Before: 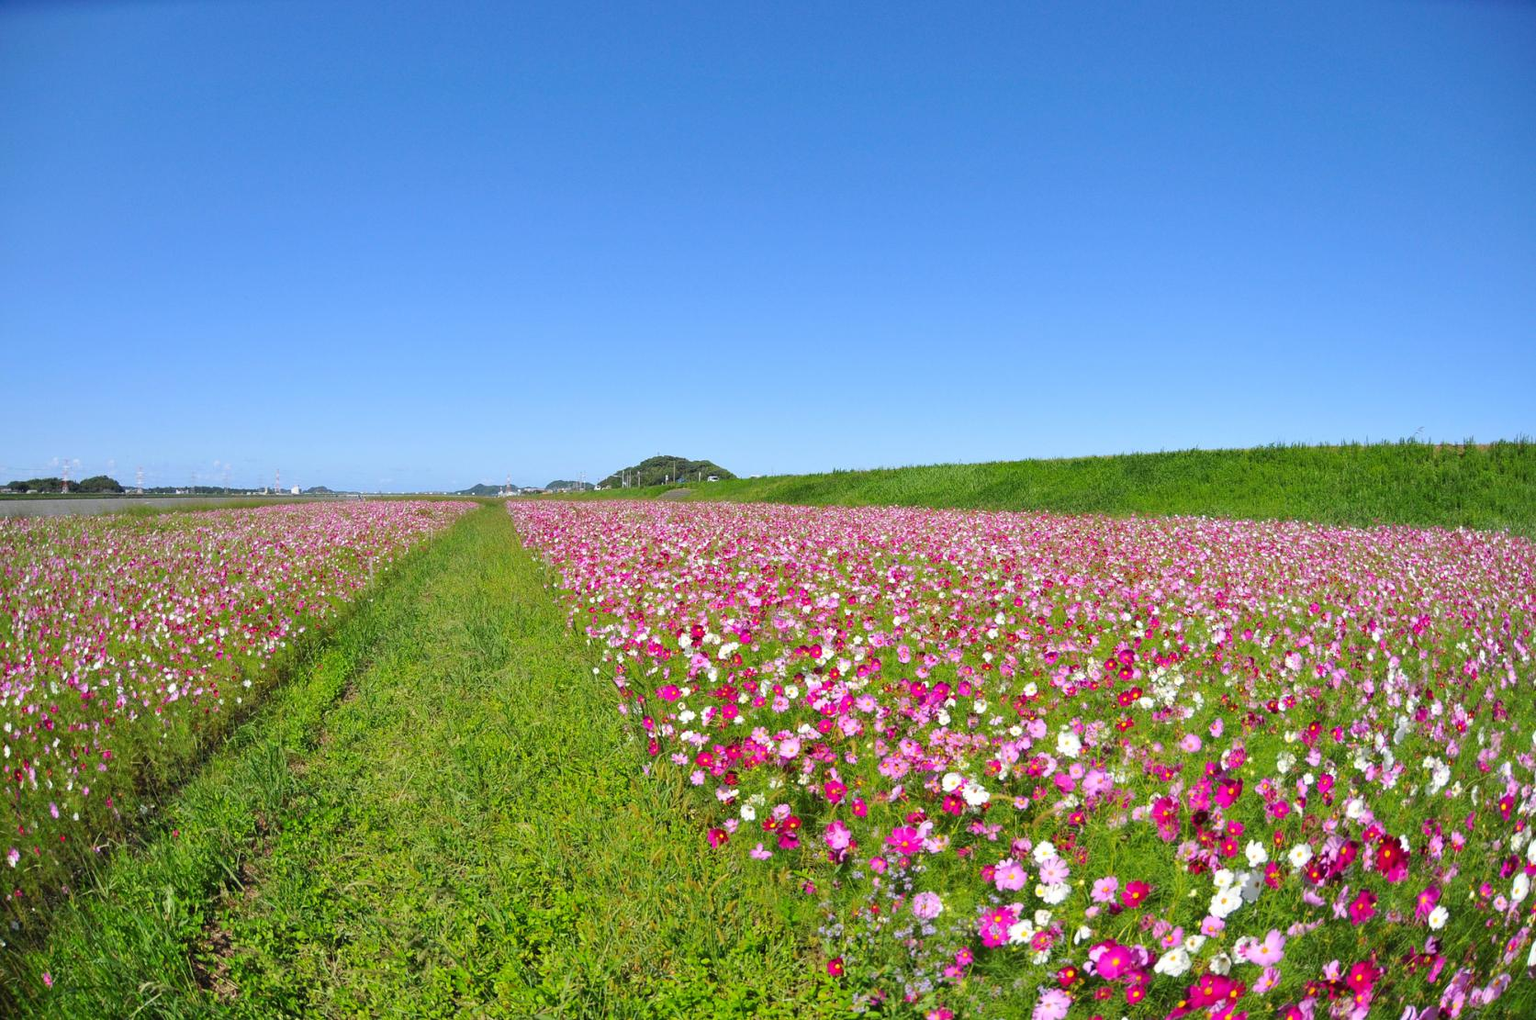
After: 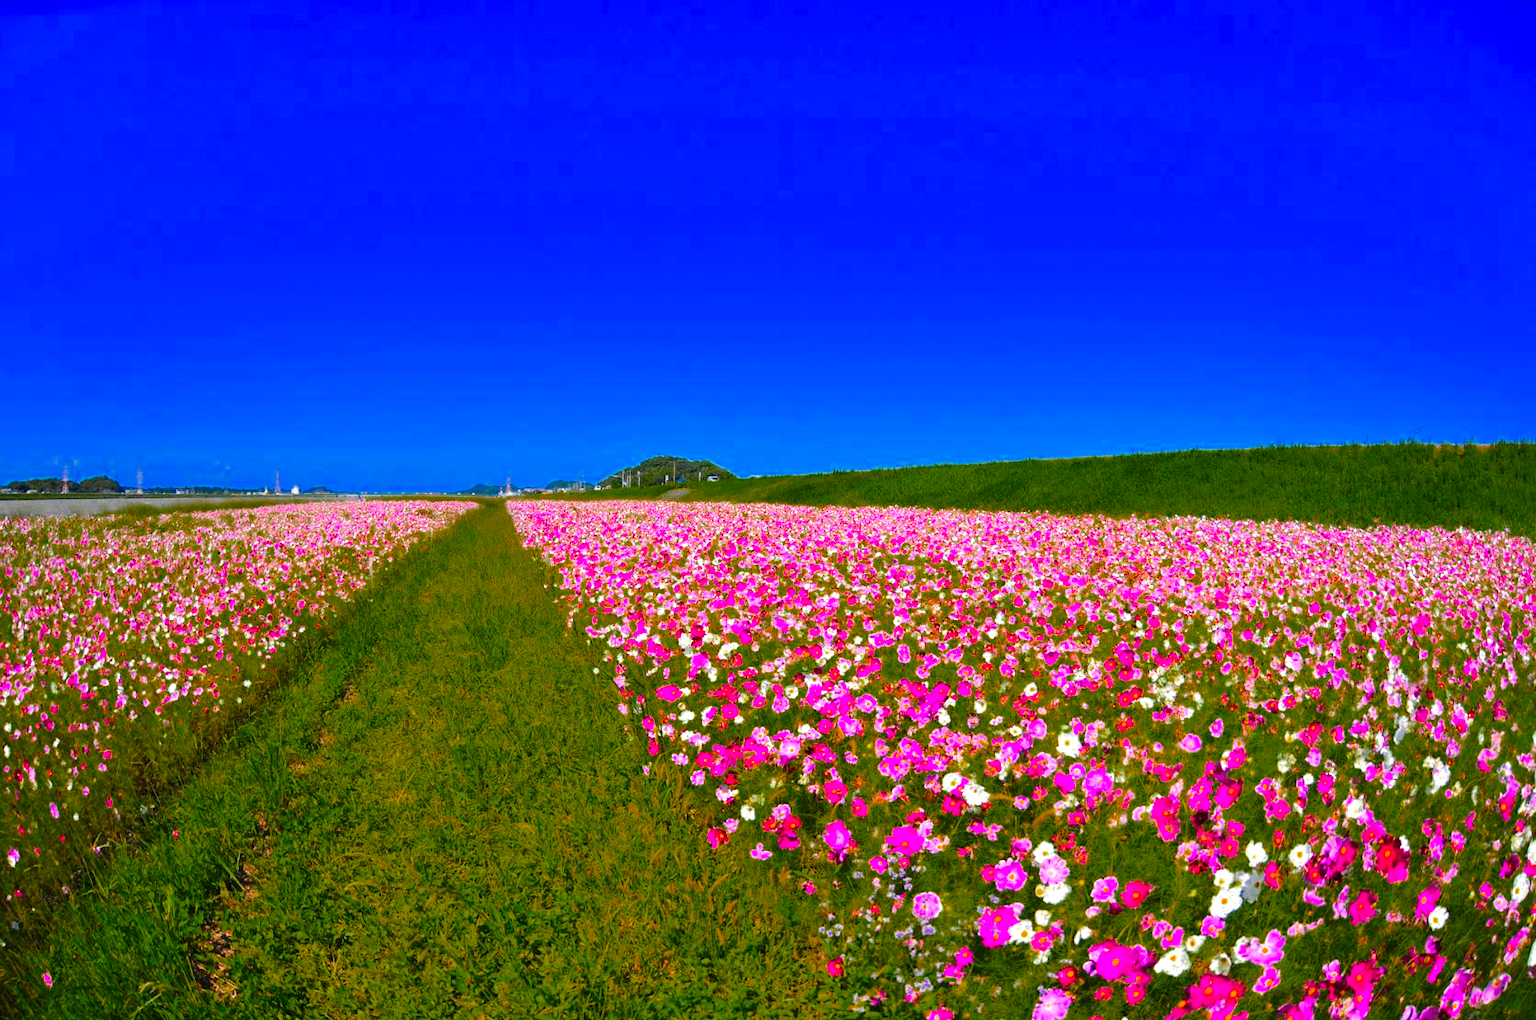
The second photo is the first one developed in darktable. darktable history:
tone equalizer: -8 EV -0.417 EV, -7 EV -0.389 EV, -6 EV -0.333 EV, -5 EV -0.222 EV, -3 EV 0.222 EV, -2 EV 0.333 EV, -1 EV 0.389 EV, +0 EV 0.417 EV, edges refinement/feathering 500, mask exposure compensation -1.57 EV, preserve details no
color balance rgb: linear chroma grading › global chroma 15%, perceptual saturation grading › global saturation 30%
color zones: curves: ch0 [(0, 0.553) (0.123, 0.58) (0.23, 0.419) (0.468, 0.155) (0.605, 0.132) (0.723, 0.063) (0.833, 0.172) (0.921, 0.468)]; ch1 [(0.025, 0.645) (0.229, 0.584) (0.326, 0.551) (0.537, 0.446) (0.599, 0.911) (0.708, 1) (0.805, 0.944)]; ch2 [(0.086, 0.468) (0.254, 0.464) (0.638, 0.564) (0.702, 0.592) (0.768, 0.564)]
